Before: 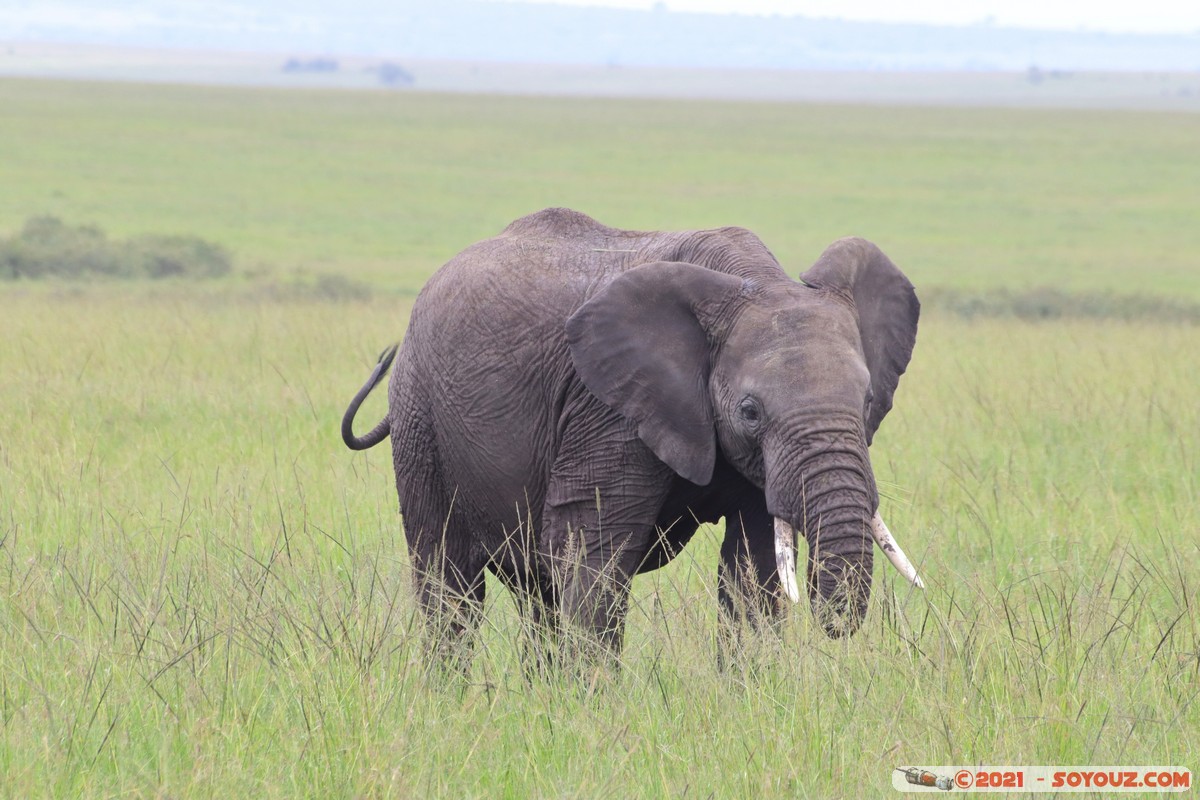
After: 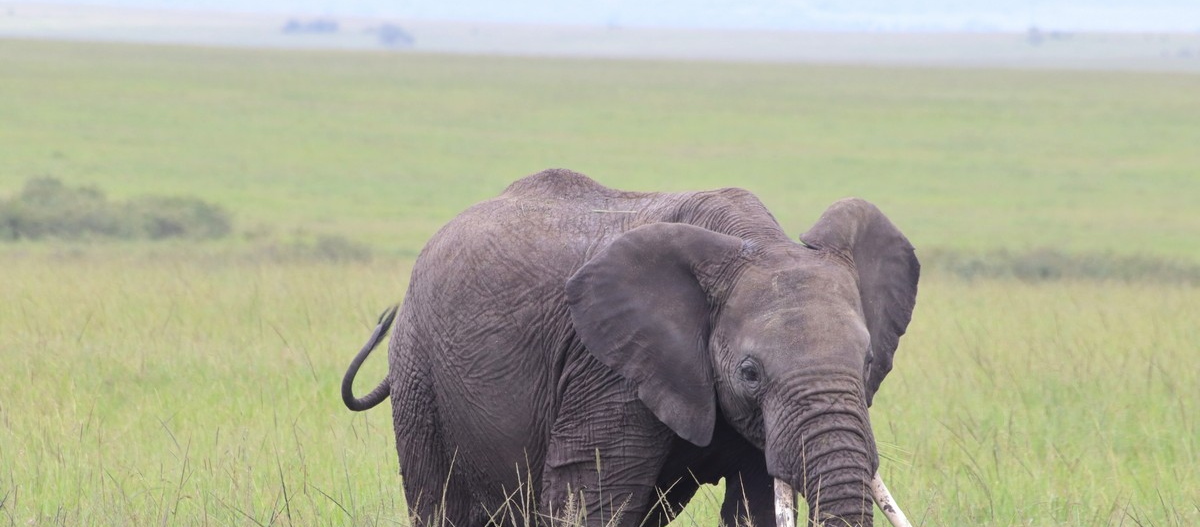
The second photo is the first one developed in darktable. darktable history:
crop and rotate: top 4.904%, bottom 29.106%
